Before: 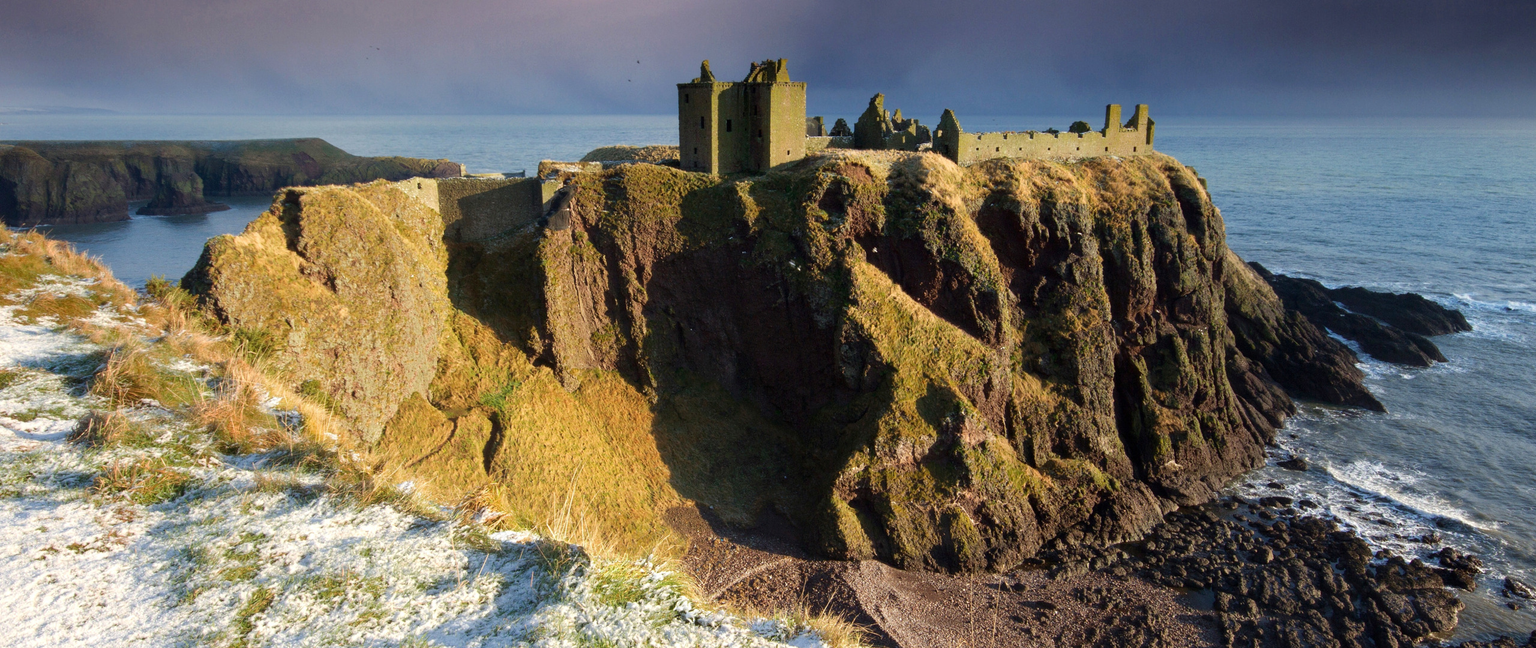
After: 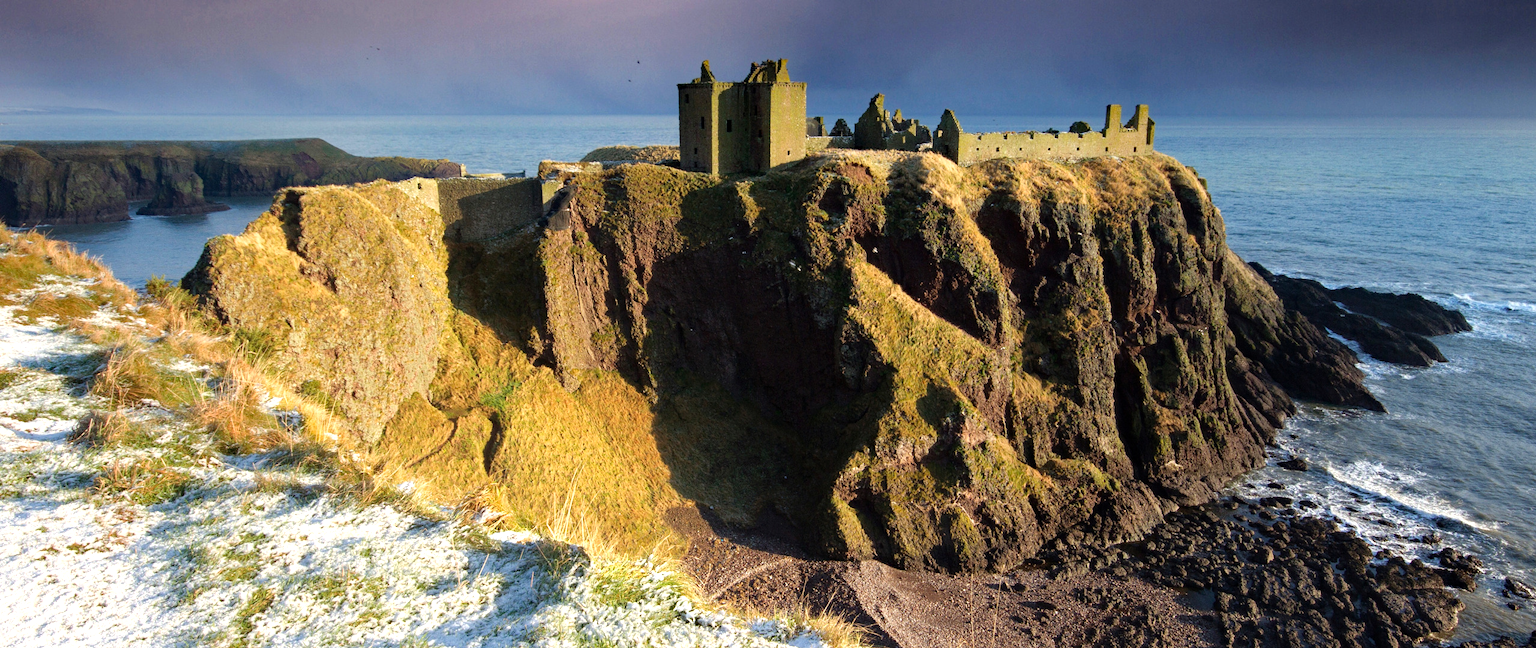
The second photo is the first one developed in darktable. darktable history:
shadows and highlights: radius 125.62, shadows 21.09, highlights -22.82, low approximation 0.01
haze removal: compatibility mode true, adaptive false
tone equalizer: -8 EV -0.436 EV, -7 EV -0.385 EV, -6 EV -0.362 EV, -5 EV -0.216 EV, -3 EV 0.257 EV, -2 EV 0.353 EV, -1 EV 0.375 EV, +0 EV 0.413 EV, smoothing 1
